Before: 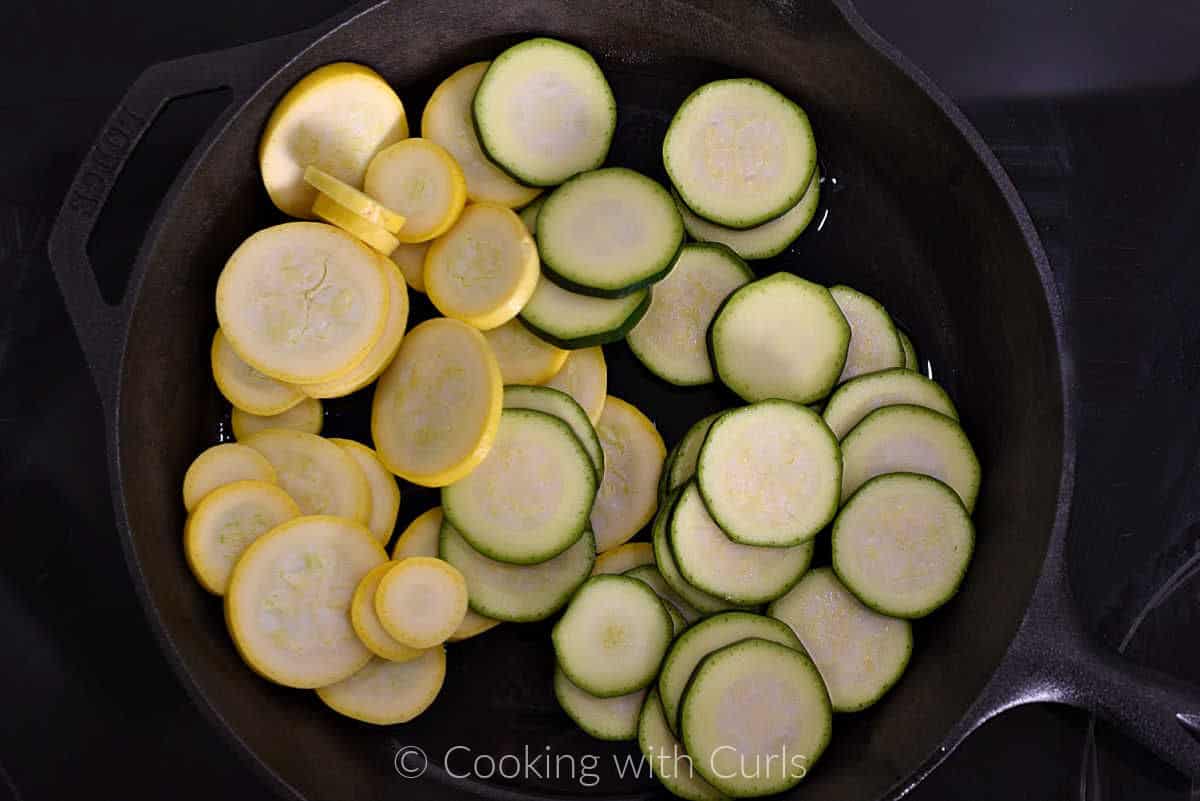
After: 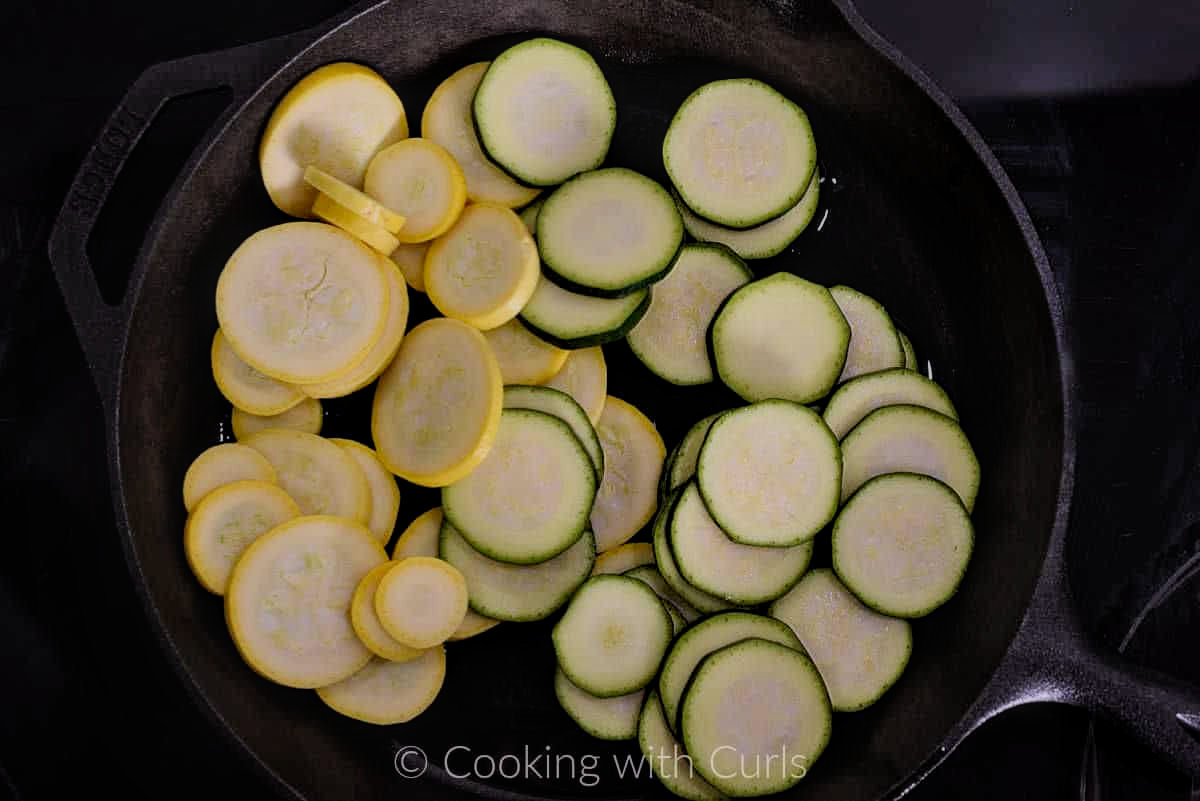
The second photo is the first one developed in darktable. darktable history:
filmic rgb: black relative exposure -7.65 EV, white relative exposure 4.56 EV, hardness 3.61, color science v6 (2022)
local contrast: on, module defaults
